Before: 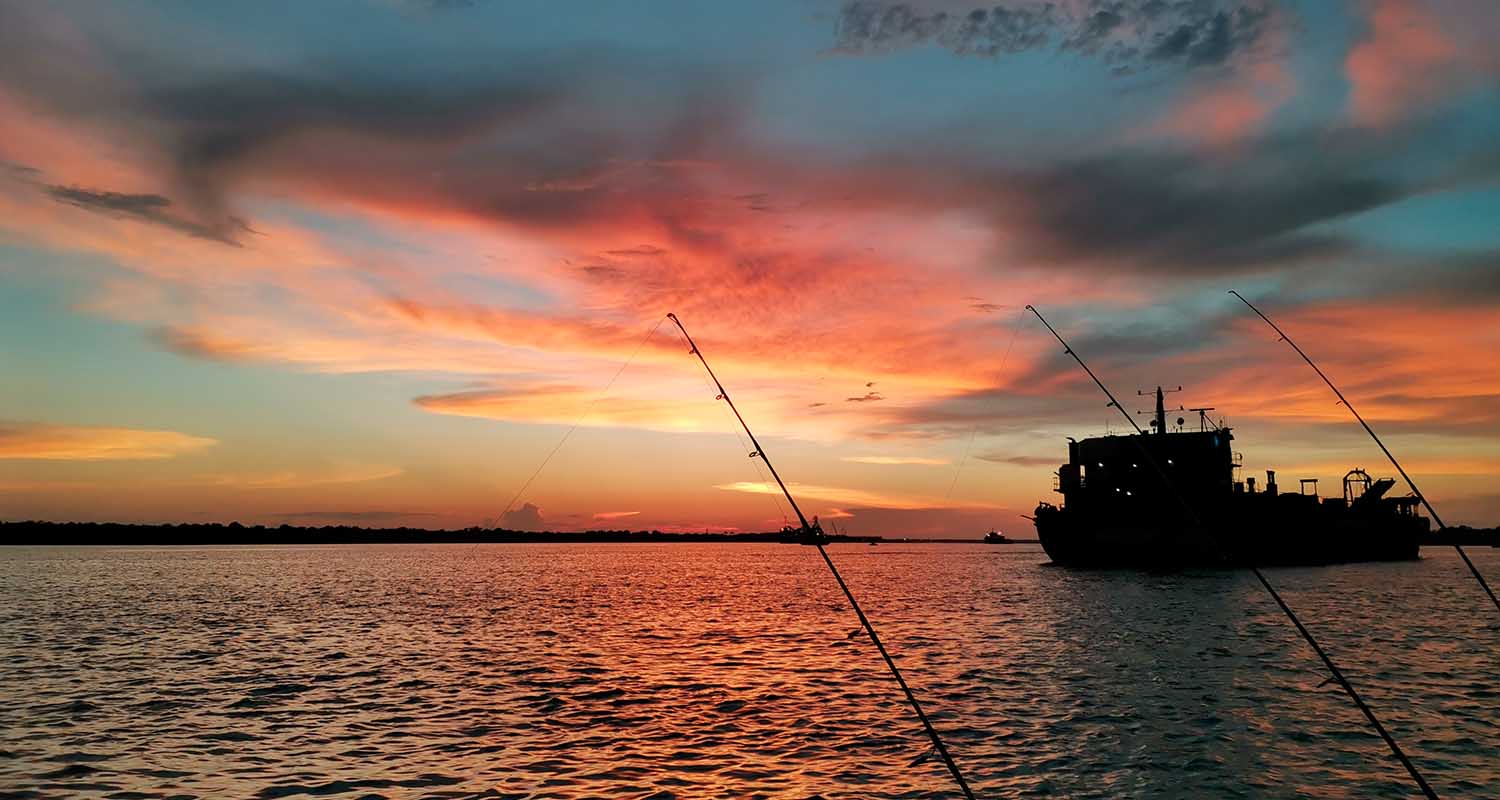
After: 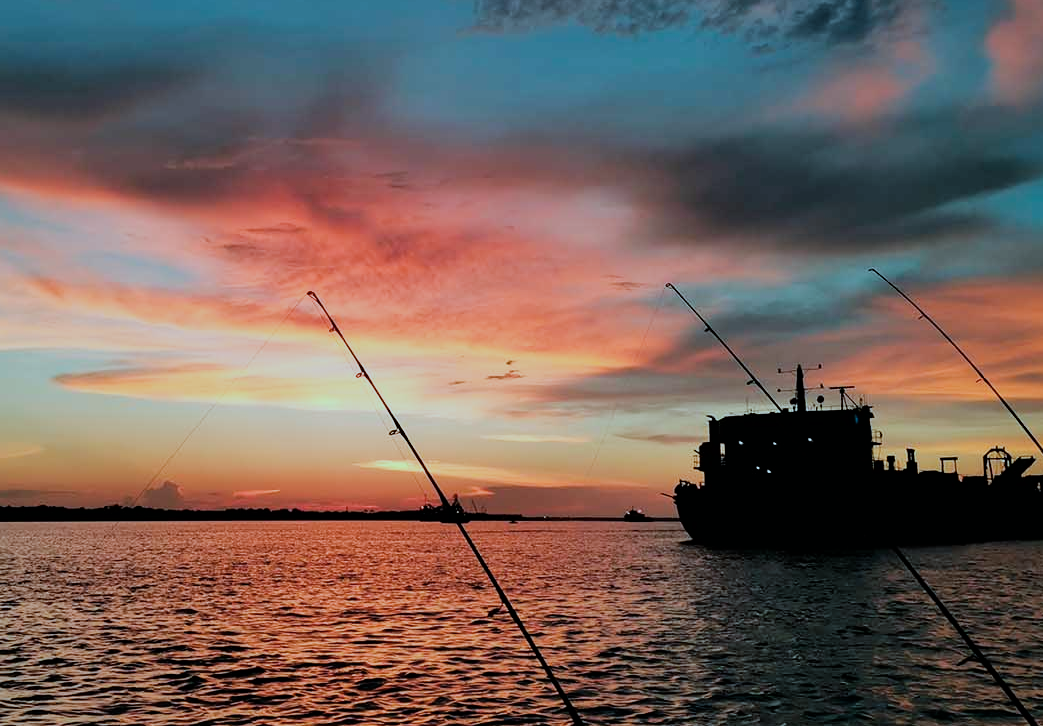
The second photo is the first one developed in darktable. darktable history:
crop and rotate: left 24.034%, top 2.838%, right 6.406%, bottom 6.299%
filmic rgb: black relative exposure -7.65 EV, hardness 4.02, contrast 1.1, highlights saturation mix -30%
color correction: highlights a* -11.71, highlights b* -15.58
